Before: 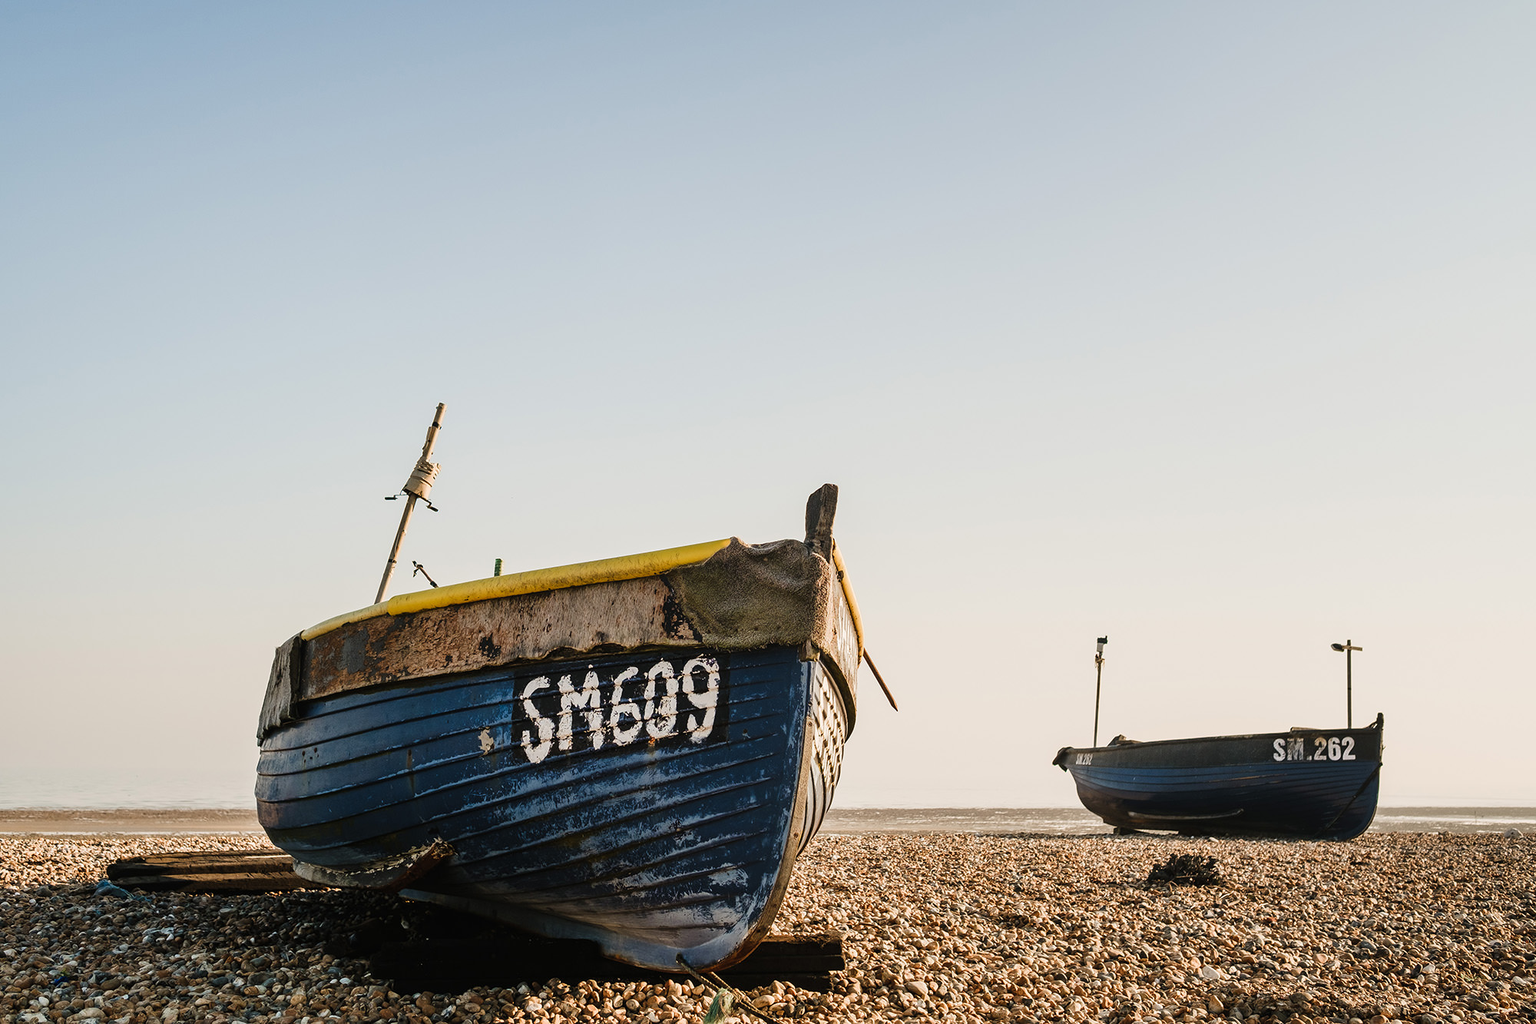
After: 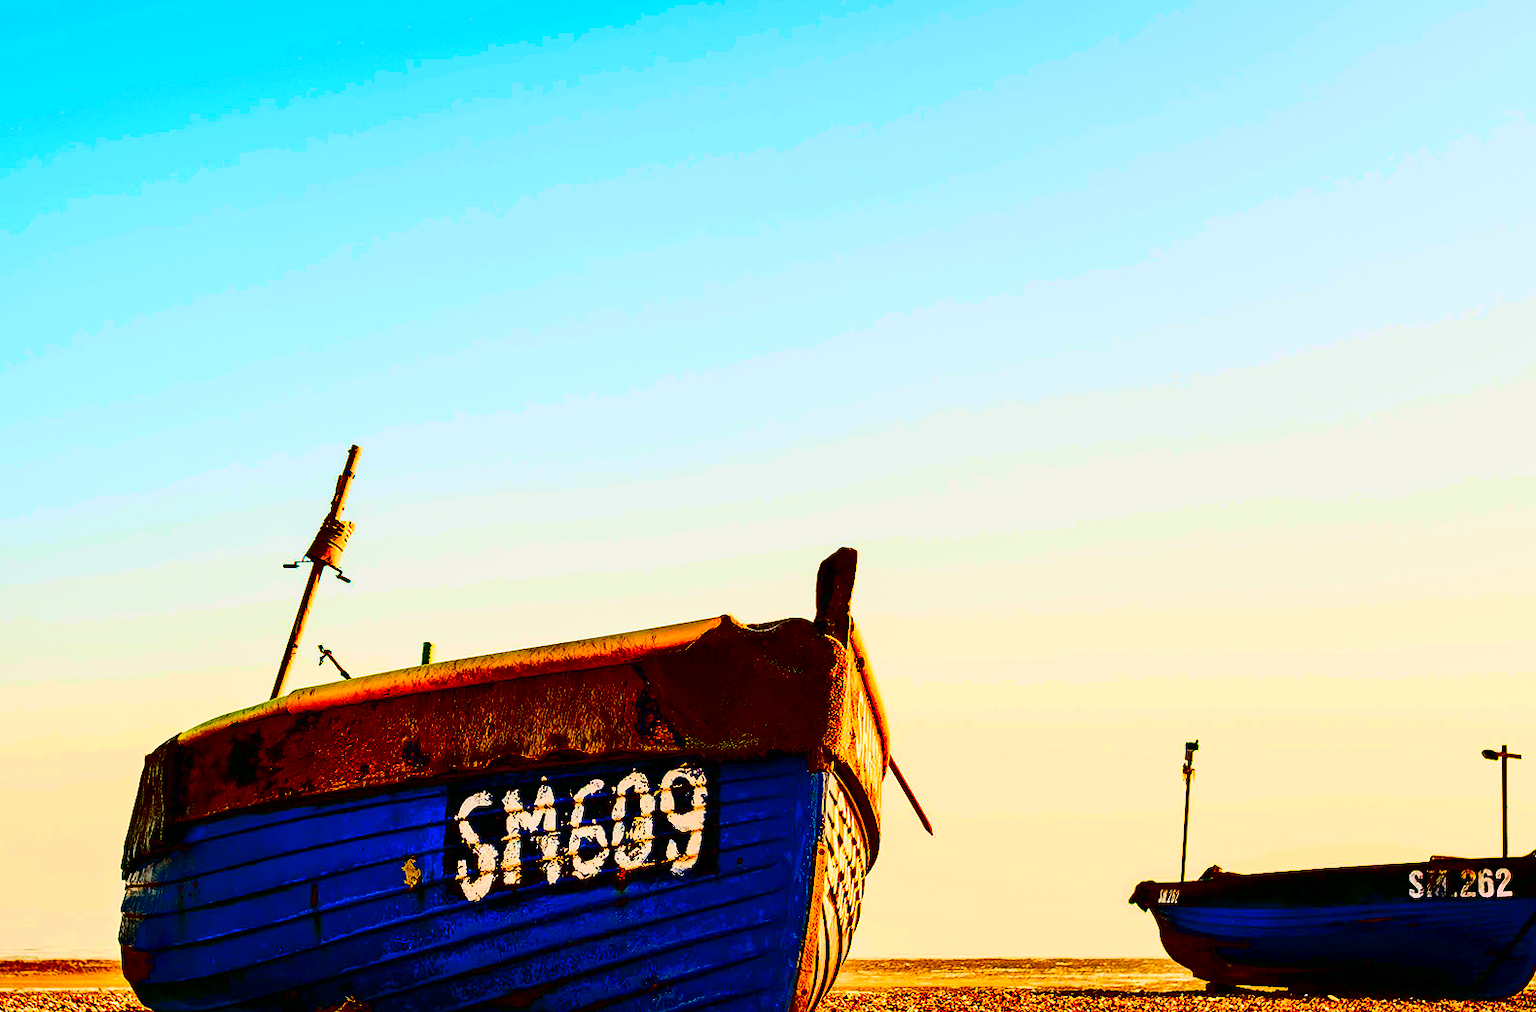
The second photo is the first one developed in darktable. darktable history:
contrast brightness saturation: contrast 0.761, brightness -0.991, saturation 0.998
crop and rotate: left 10.533%, top 5.071%, right 10.504%, bottom 16.776%
color correction: highlights b* -0.051, saturation 2.99
